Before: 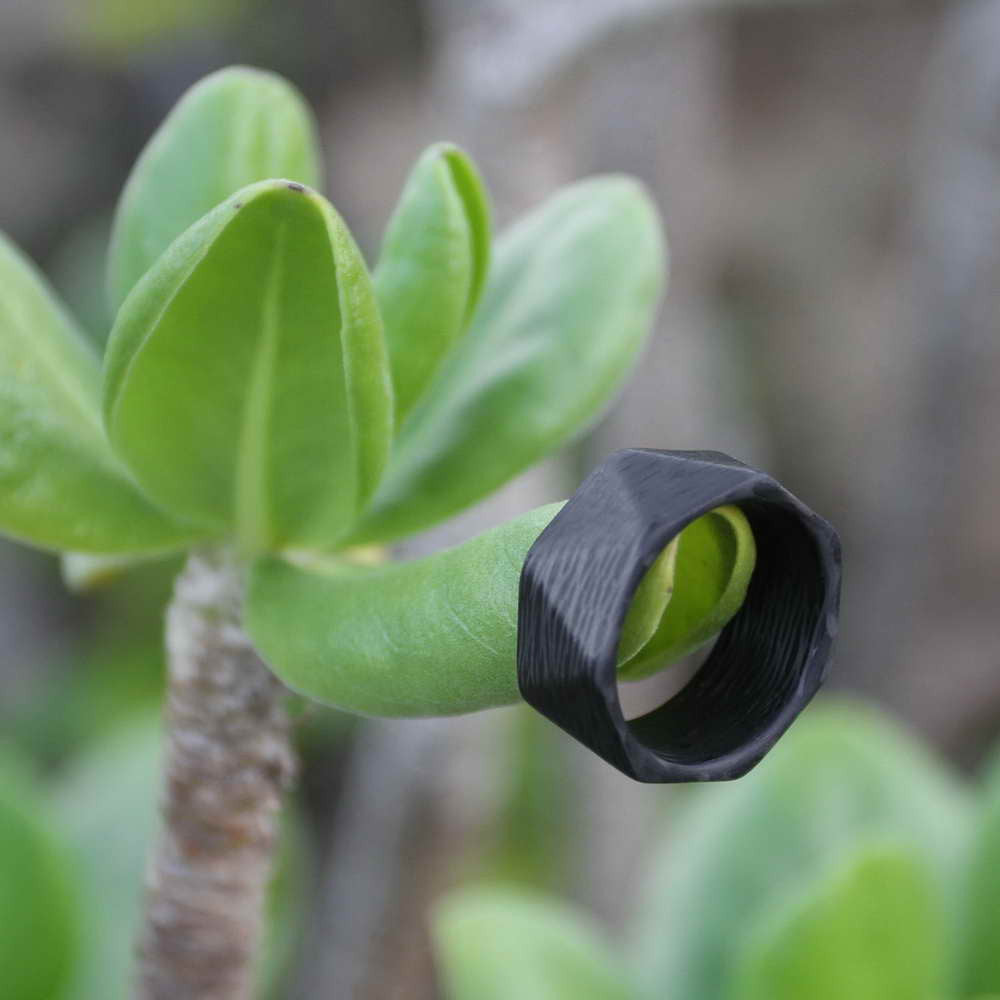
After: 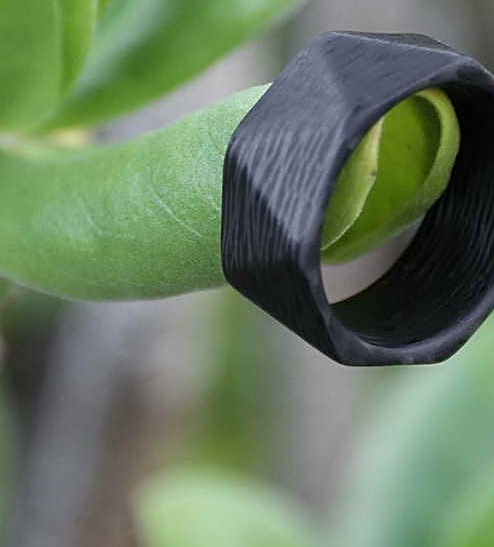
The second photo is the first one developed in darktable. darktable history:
local contrast: mode bilateral grid, contrast 20, coarseness 50, detail 120%, midtone range 0.2
shadows and highlights: radius 264.75, soften with gaussian
sharpen: on, module defaults
crop: left 29.672%, top 41.786%, right 20.851%, bottom 3.487%
